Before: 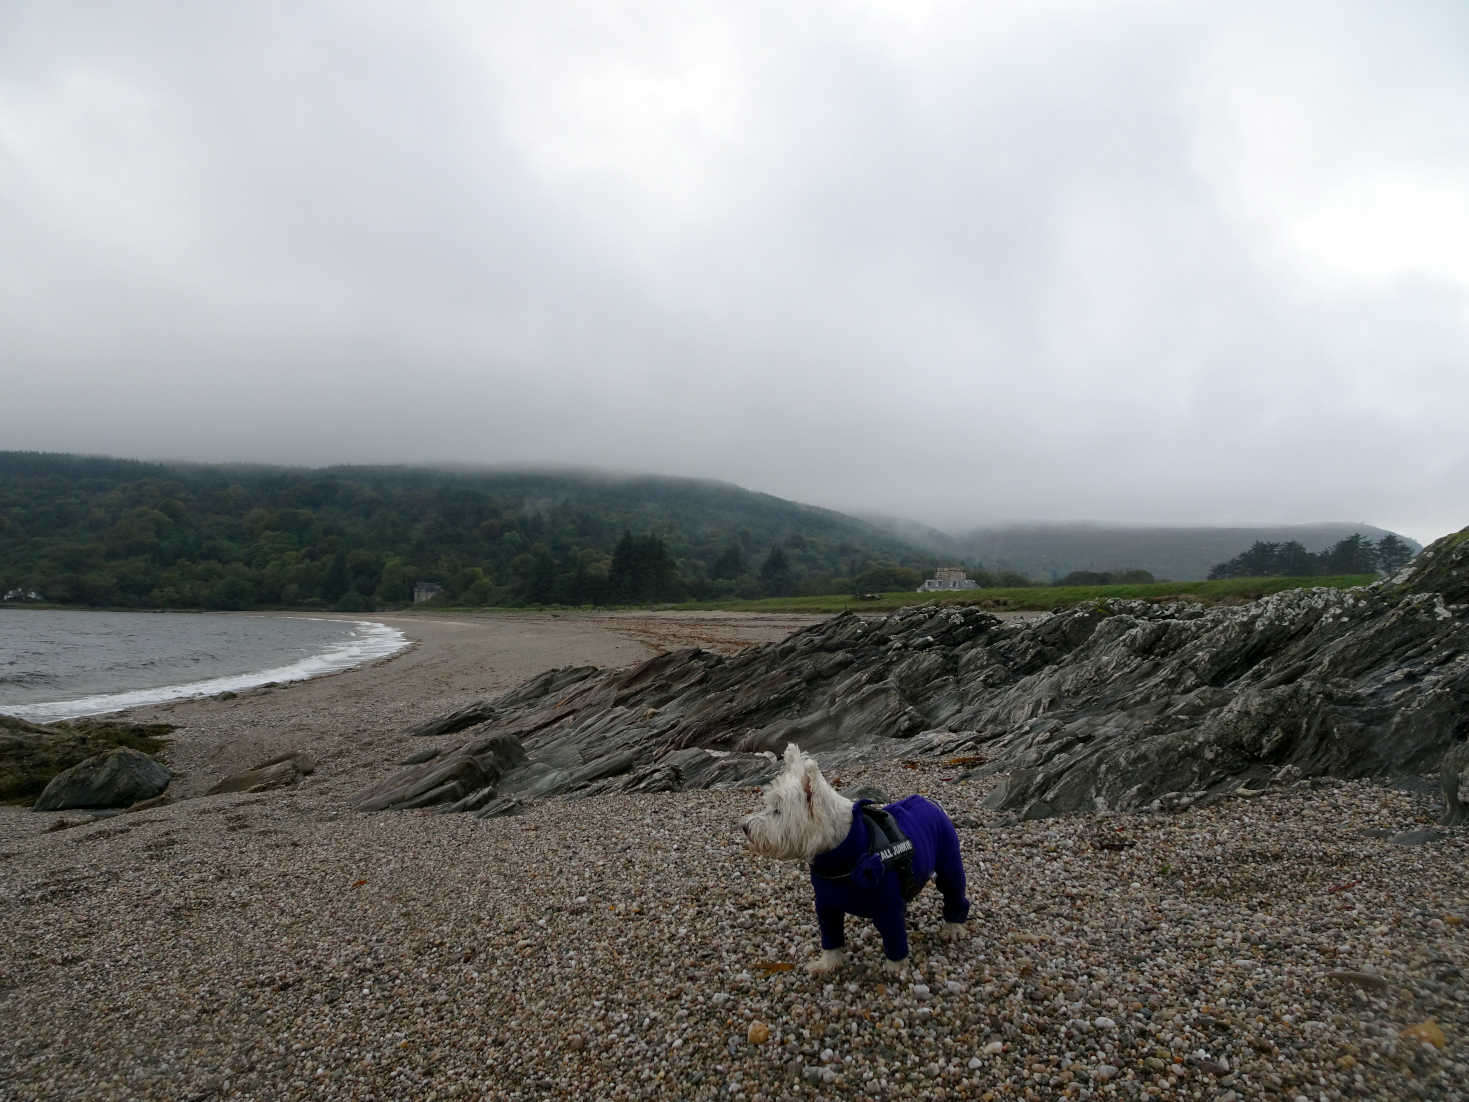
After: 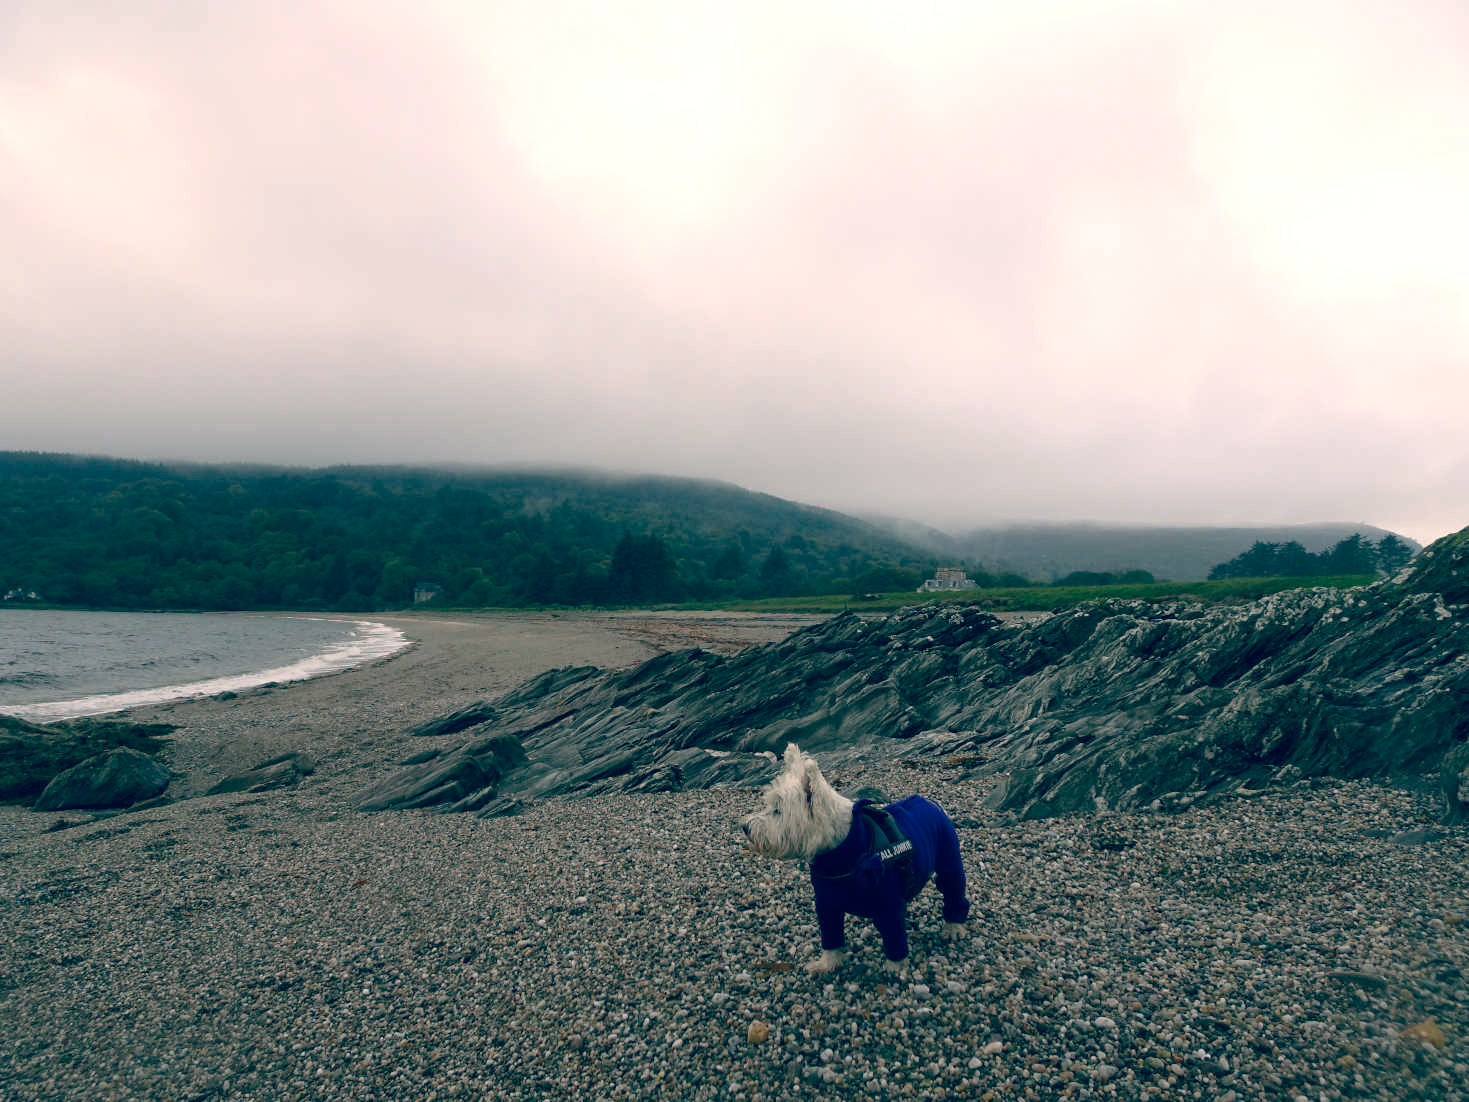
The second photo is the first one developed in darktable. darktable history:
exposure: black level correction 0.009, exposure 0.119 EV, compensate highlight preservation false
color balance: lift [1.006, 0.985, 1.002, 1.015], gamma [1, 0.953, 1.008, 1.047], gain [1.076, 1.13, 1.004, 0.87]
